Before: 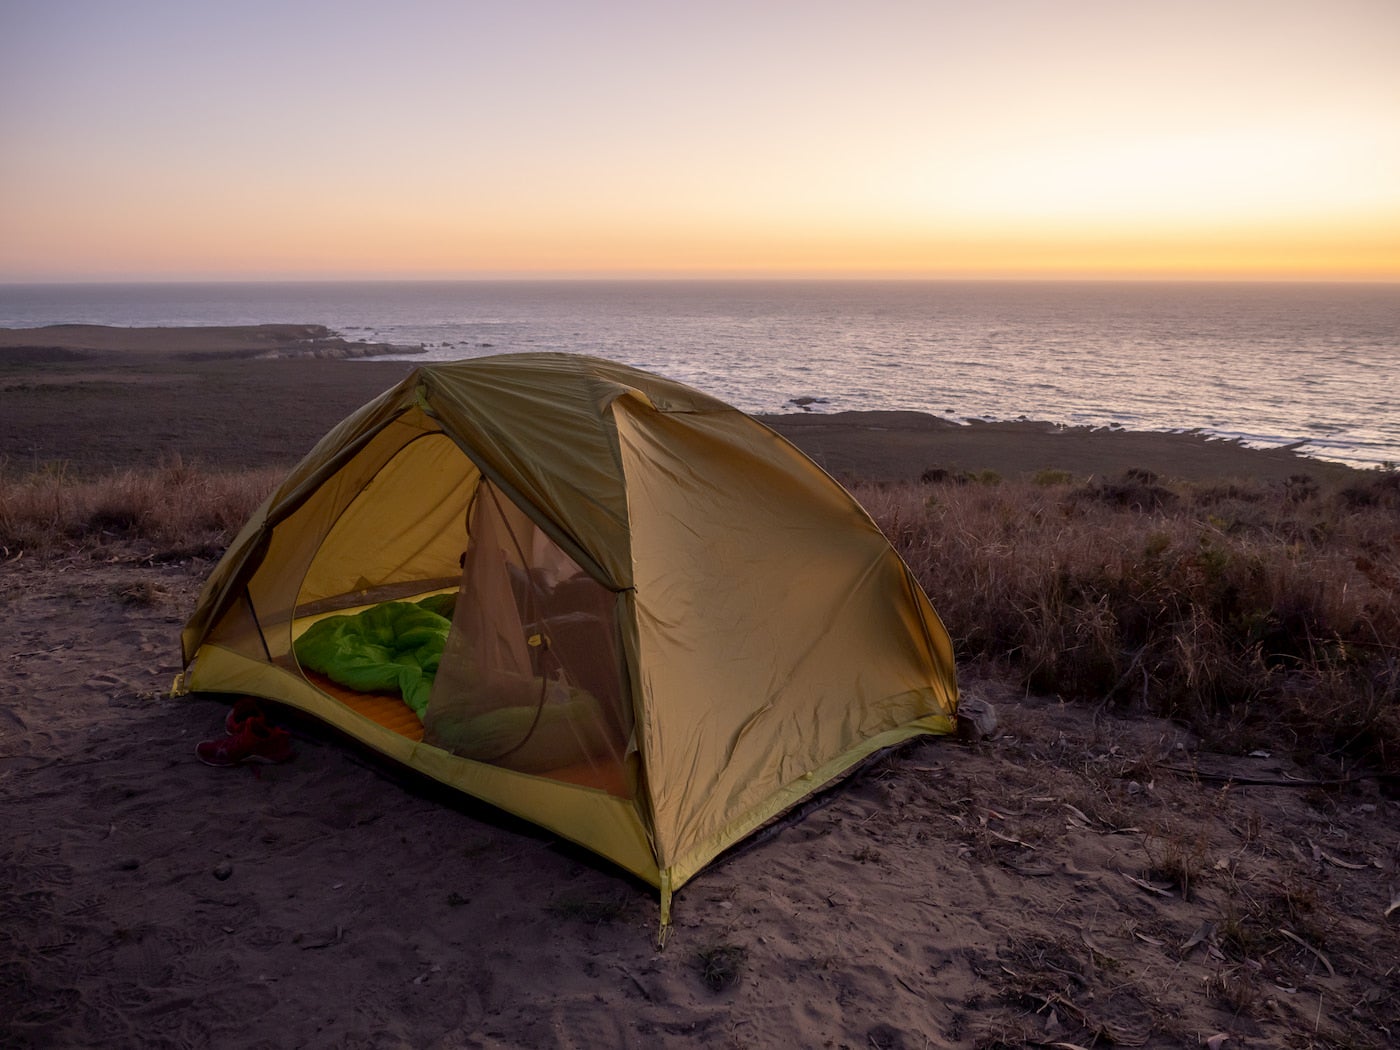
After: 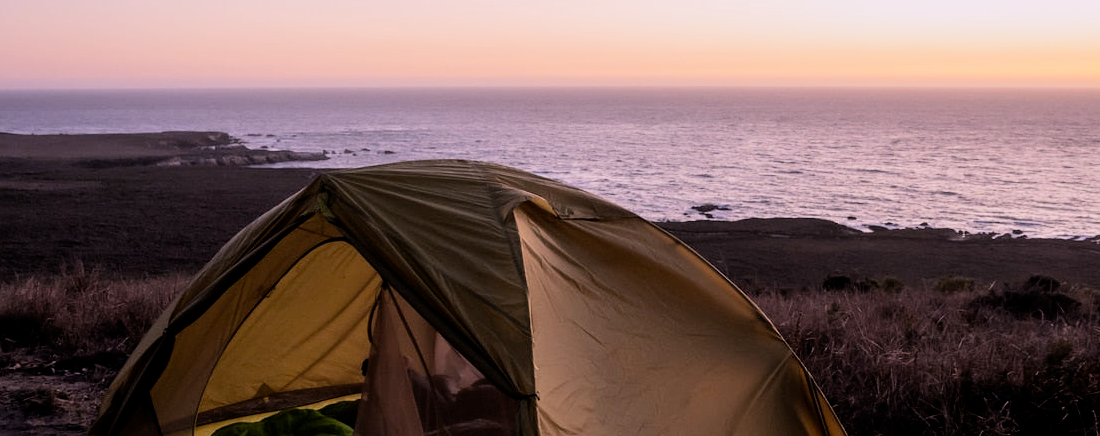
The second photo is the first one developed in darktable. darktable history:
white balance: red 1.066, blue 1.119
filmic rgb: black relative exposure -5 EV, white relative exposure 3.5 EV, hardness 3.19, contrast 1.4, highlights saturation mix -30%
crop: left 7.036%, top 18.398%, right 14.379%, bottom 40.043%
exposure: compensate highlight preservation false
